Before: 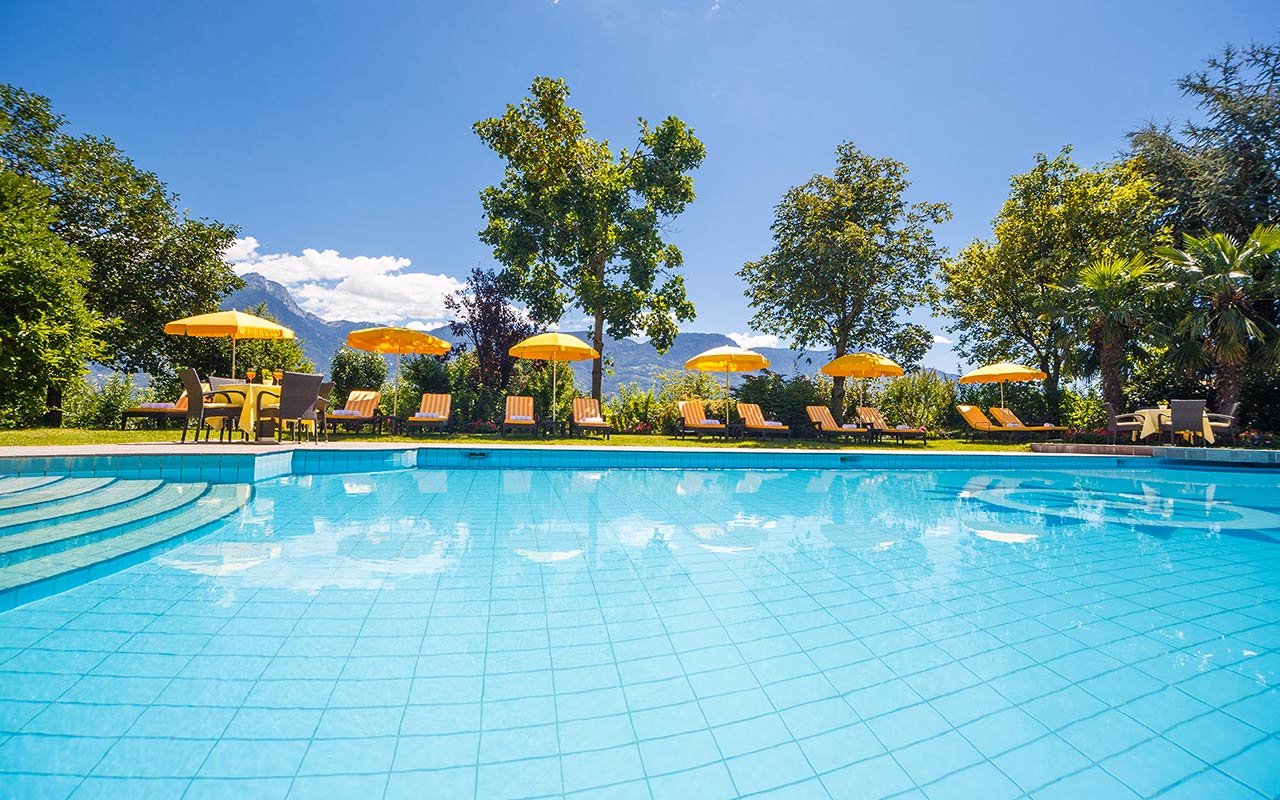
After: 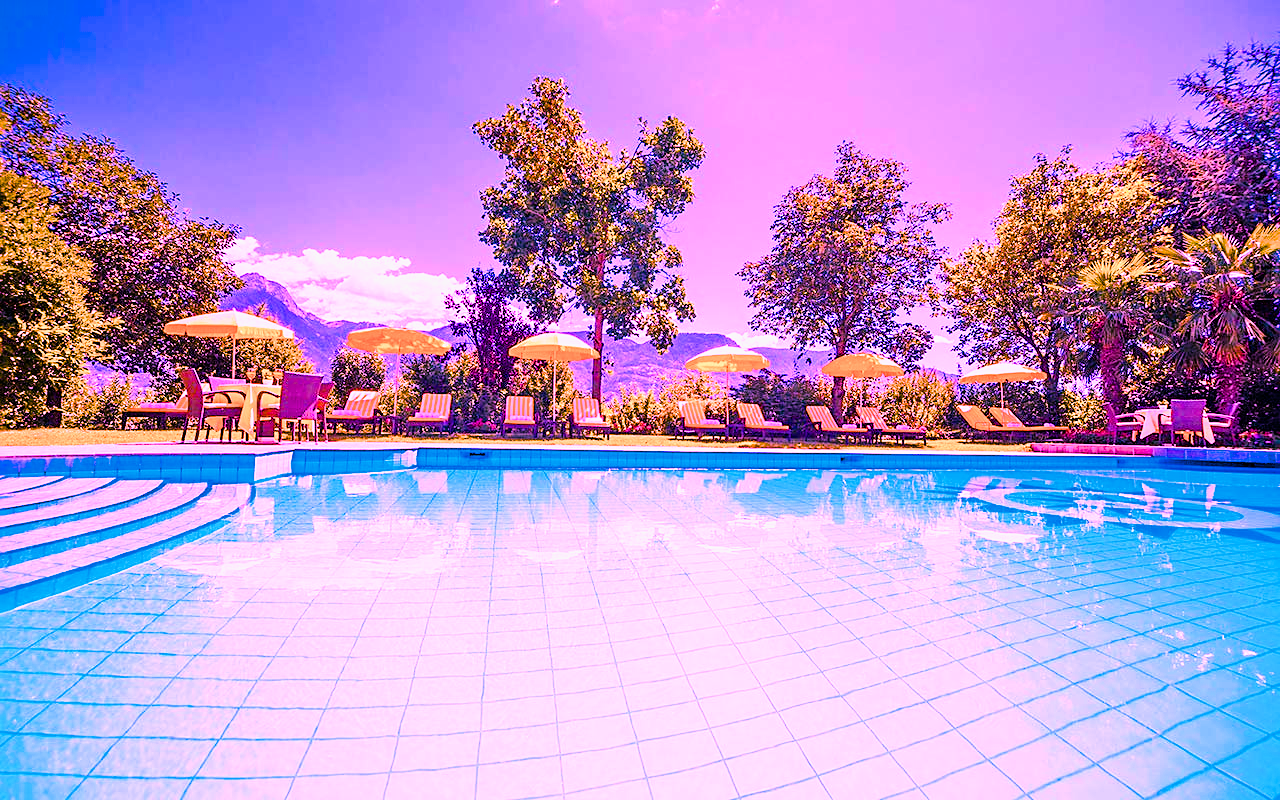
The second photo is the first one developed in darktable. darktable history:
exposure: black level correction 0, exposure 0.7 EV, compensate exposure bias true, compensate highlight preservation false
filmic rgb: black relative exposure -7.15 EV, white relative exposure 5.36 EV, hardness 3.02, color science v6 (2022)
highlight reconstruction: iterations 1, diameter of reconstruction 64 px
lens correction: scale 1.01, crop 1, focal 85, aperture 2.8, distance 7.77, camera "Canon EOS RP", lens "Canon RF 85mm F2 MACRO IS STM"
raw denoise: x [[0, 0.25, 0.5, 0.75, 1] ×4]
sharpen: on, module defaults
white balance: red 1.803, blue 1.886
color balance rgb: linear chroma grading › global chroma 9%, perceptual saturation grading › global saturation 36%, perceptual saturation grading › shadows 35%, perceptual brilliance grading › global brilliance 21.21%, perceptual brilliance grading › shadows -35%, global vibrance 21.21%
